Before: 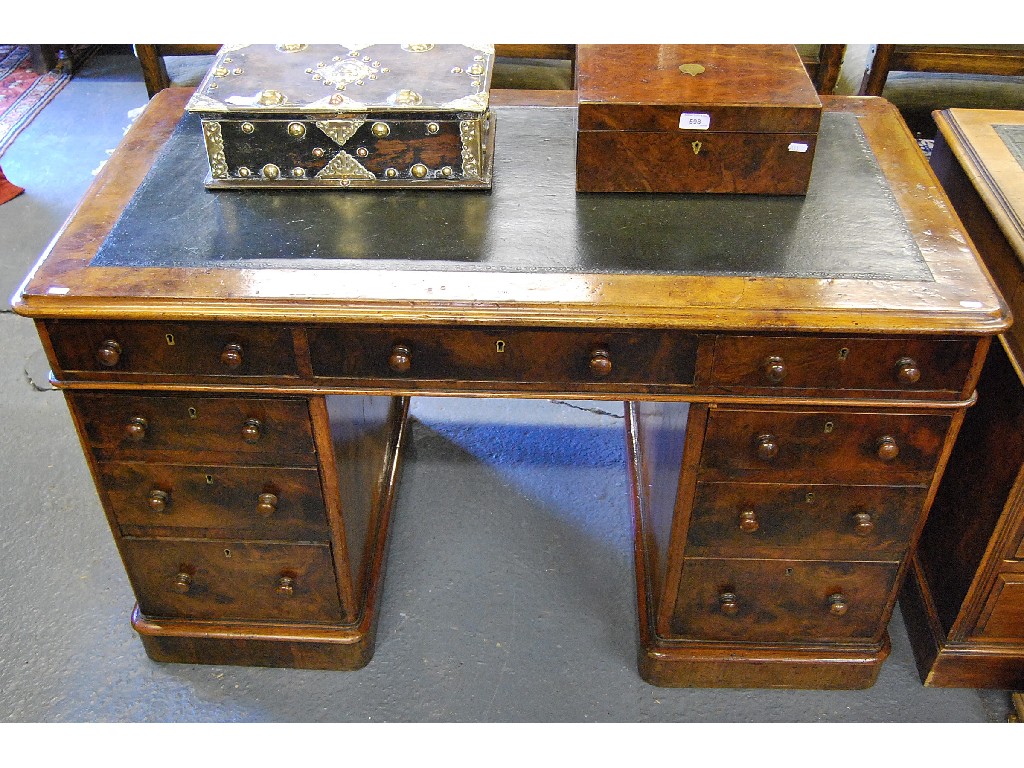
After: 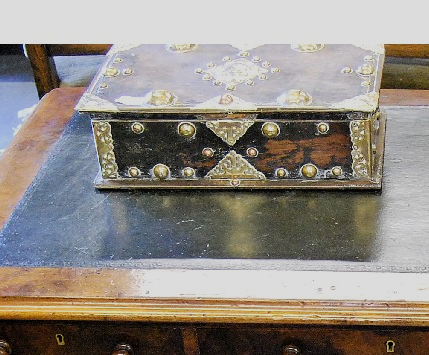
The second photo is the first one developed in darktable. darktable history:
crop and rotate: left 10.817%, top 0.062%, right 47.194%, bottom 53.626%
filmic rgb: white relative exposure 3.9 EV, hardness 4.26
